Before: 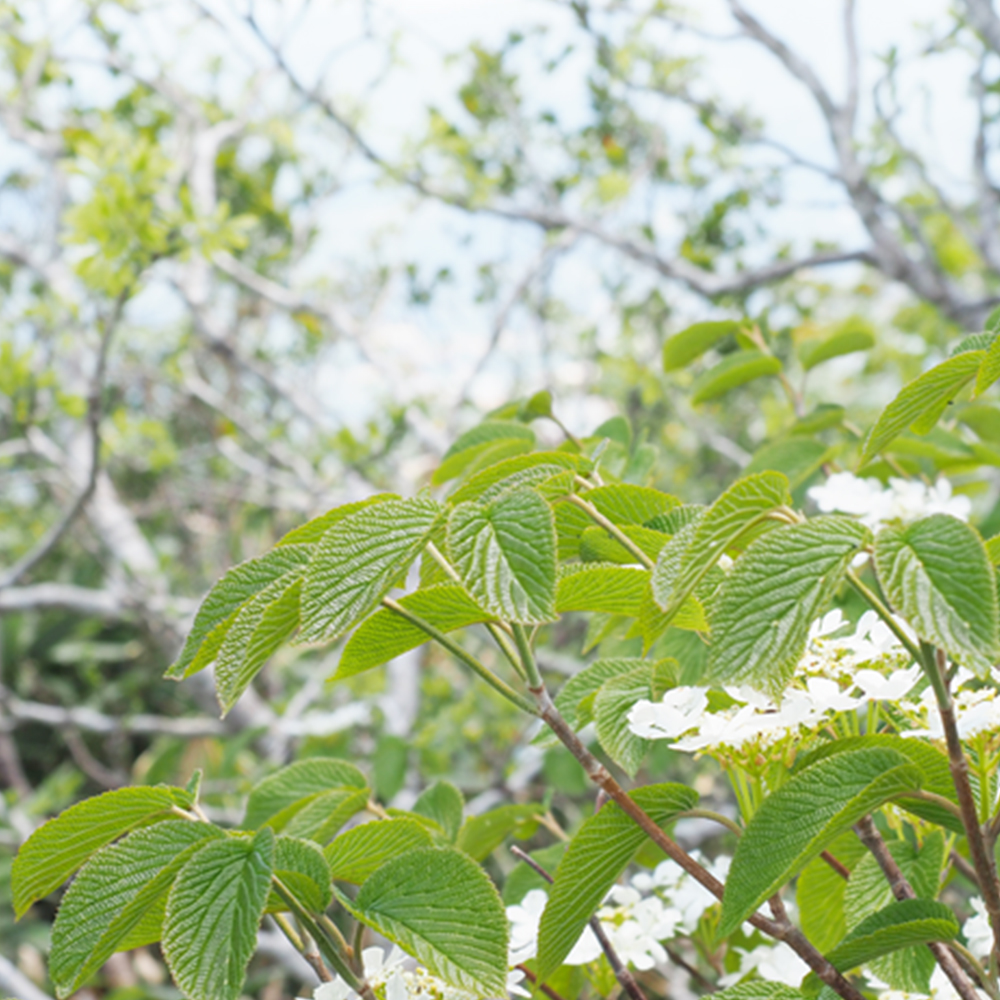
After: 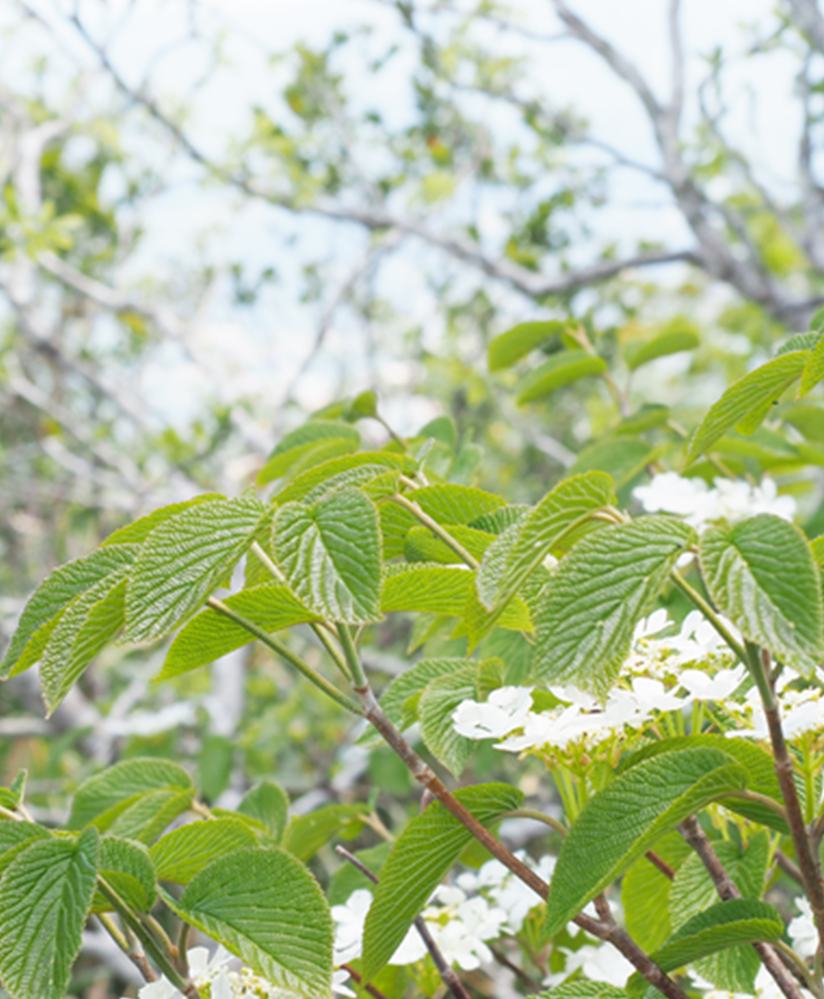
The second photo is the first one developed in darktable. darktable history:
crop: left 17.582%, bottom 0.031%
exposure: compensate highlight preservation false
